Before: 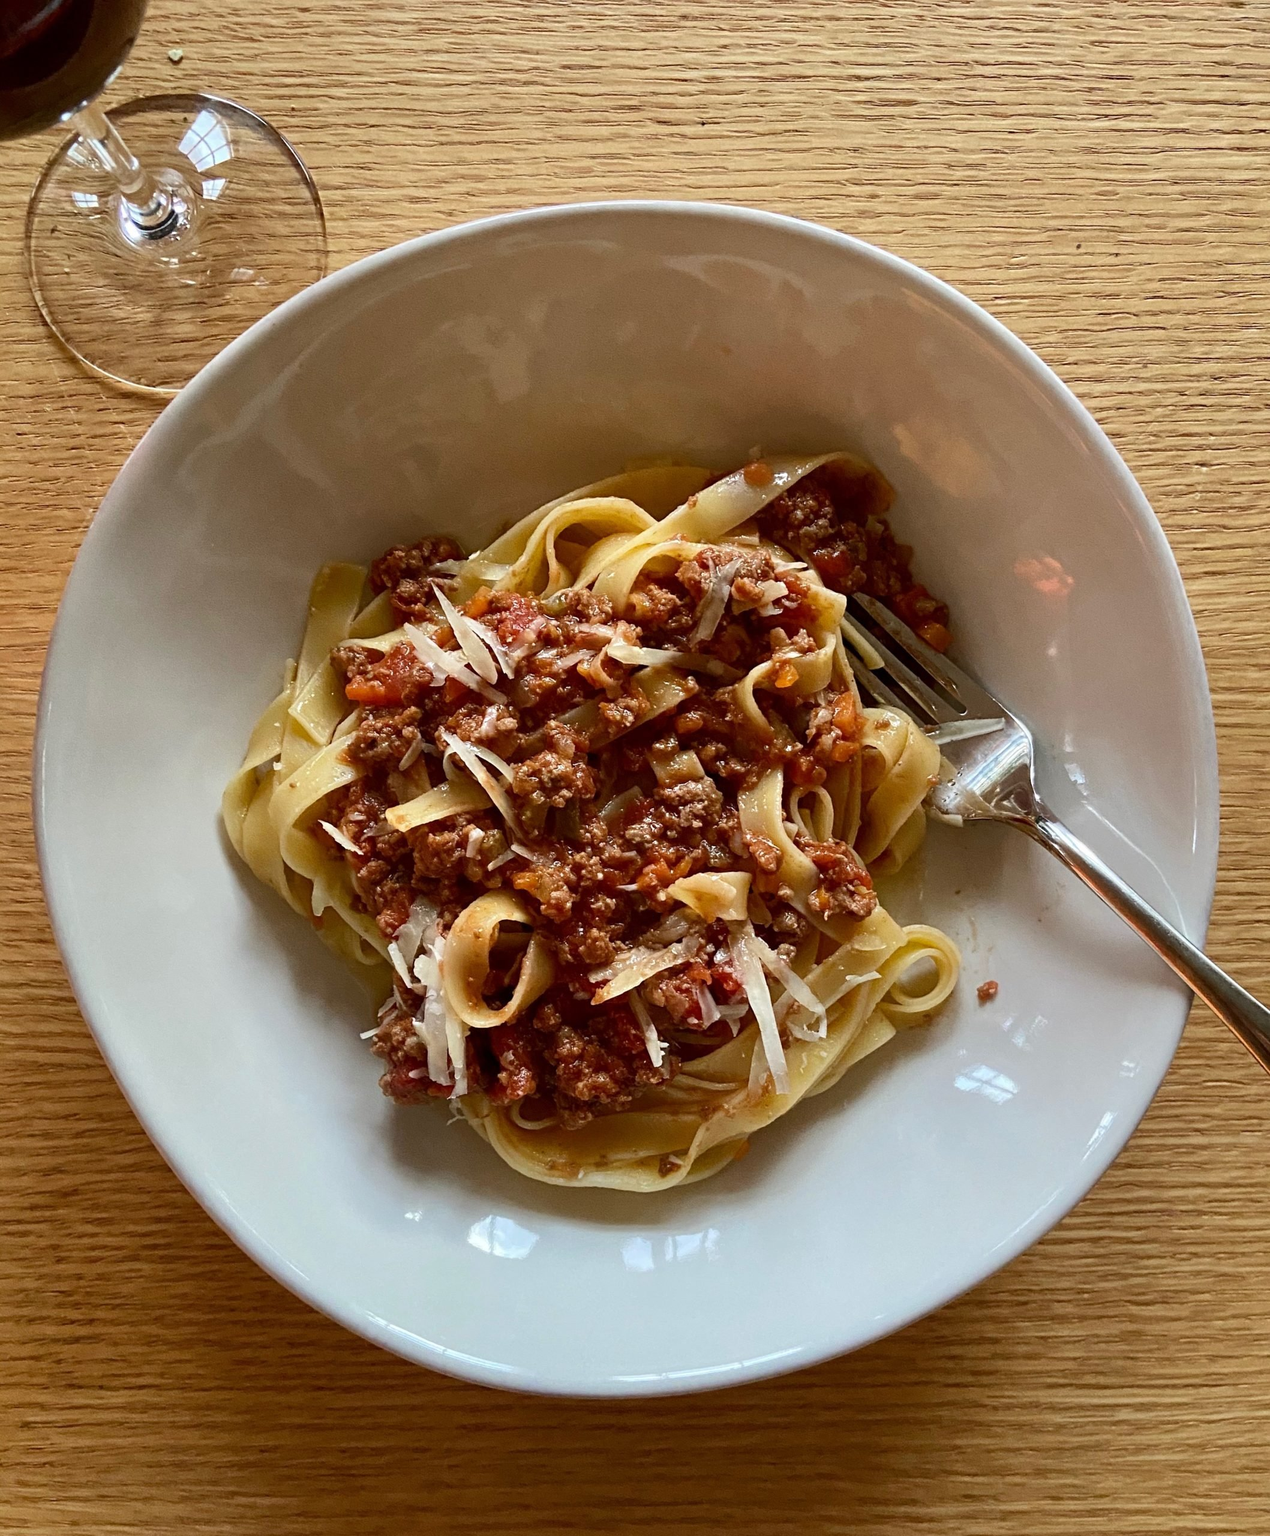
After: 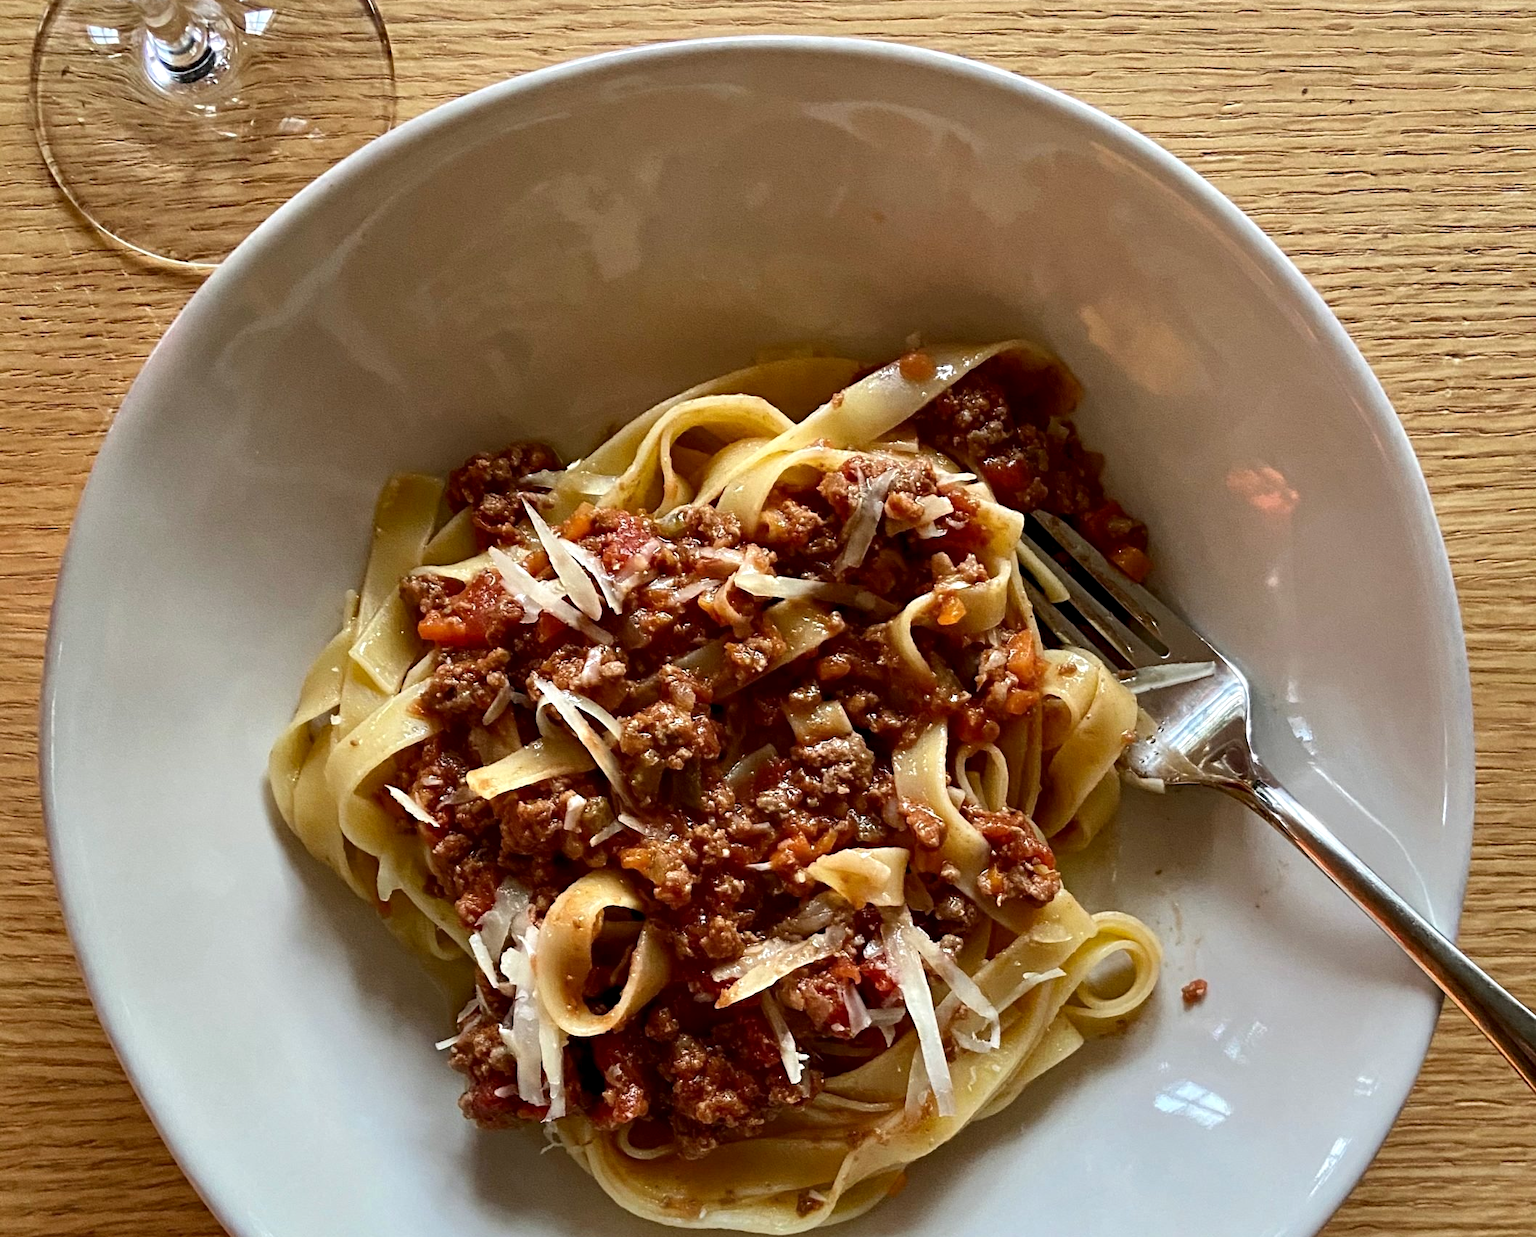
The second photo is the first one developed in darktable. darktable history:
crop: top 11.166%, bottom 22.168%
contrast equalizer: octaves 7, y [[0.6 ×6], [0.55 ×6], [0 ×6], [0 ×6], [0 ×6]], mix 0.35
